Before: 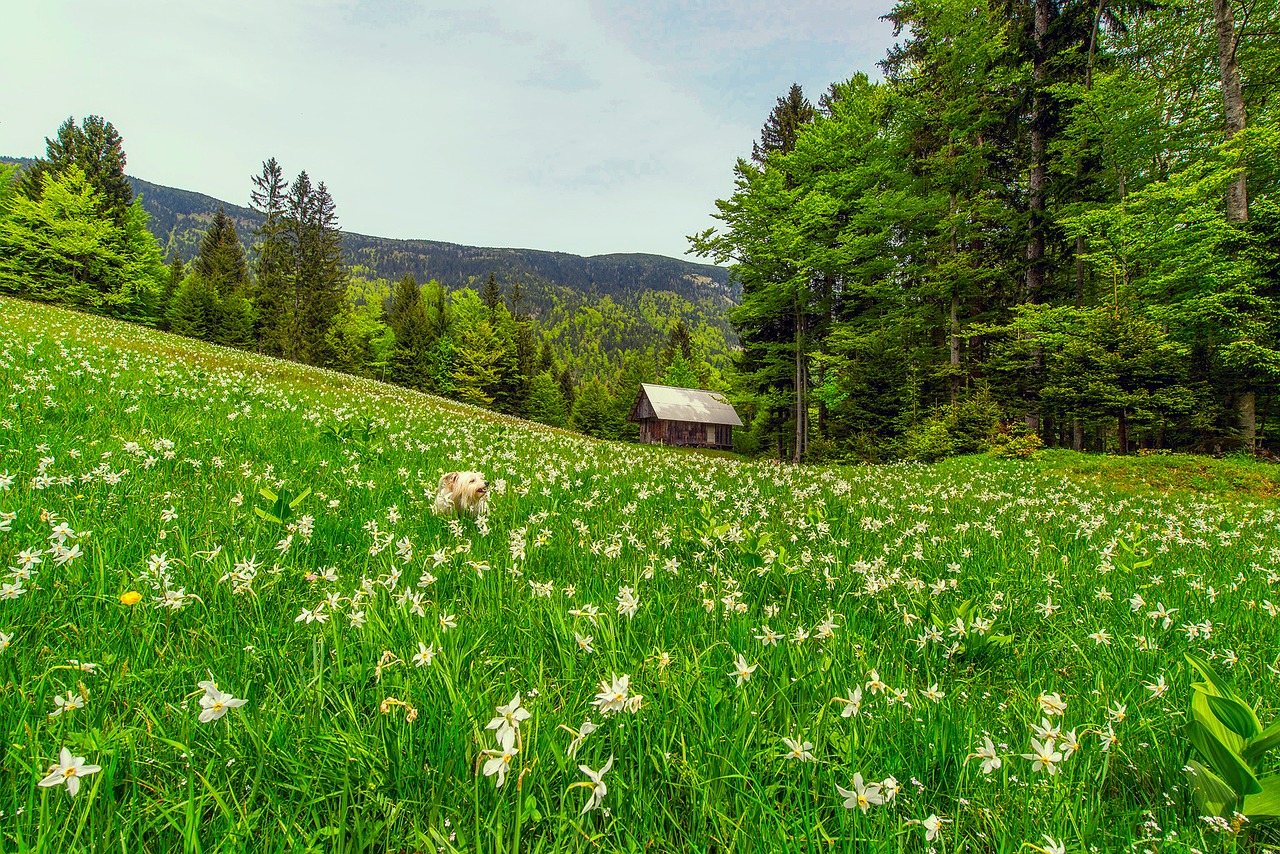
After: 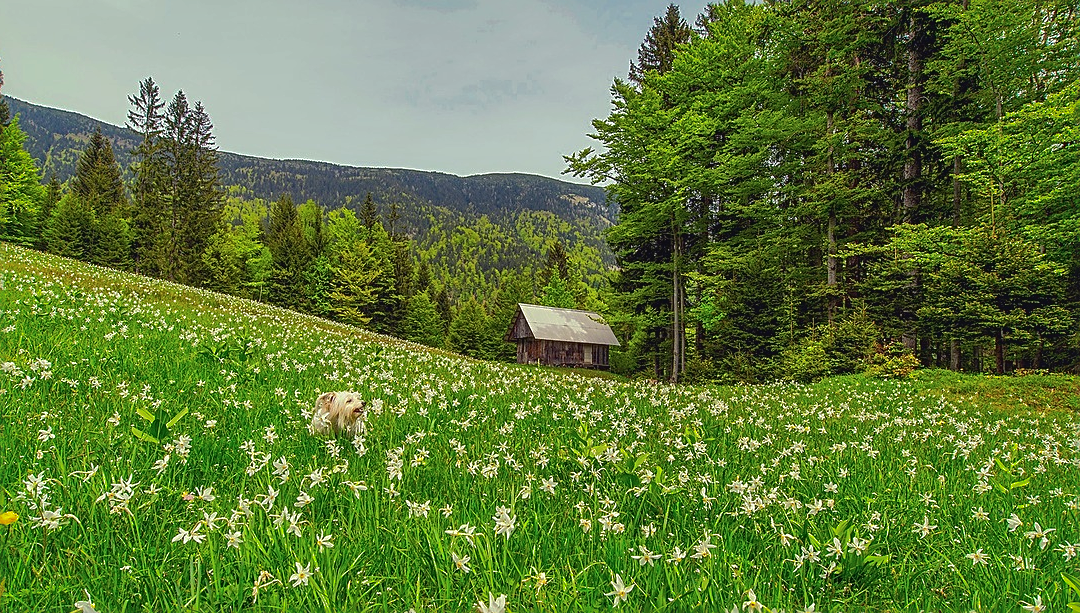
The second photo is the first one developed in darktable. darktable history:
shadows and highlights: shadows 39.85, highlights -59.95
crop and rotate: left 9.661%, top 9.516%, right 5.952%, bottom 18.593%
contrast brightness saturation: contrast -0.067, brightness -0.036, saturation -0.106
tone equalizer: edges refinement/feathering 500, mask exposure compensation -1.57 EV, preserve details no
sharpen: on, module defaults
